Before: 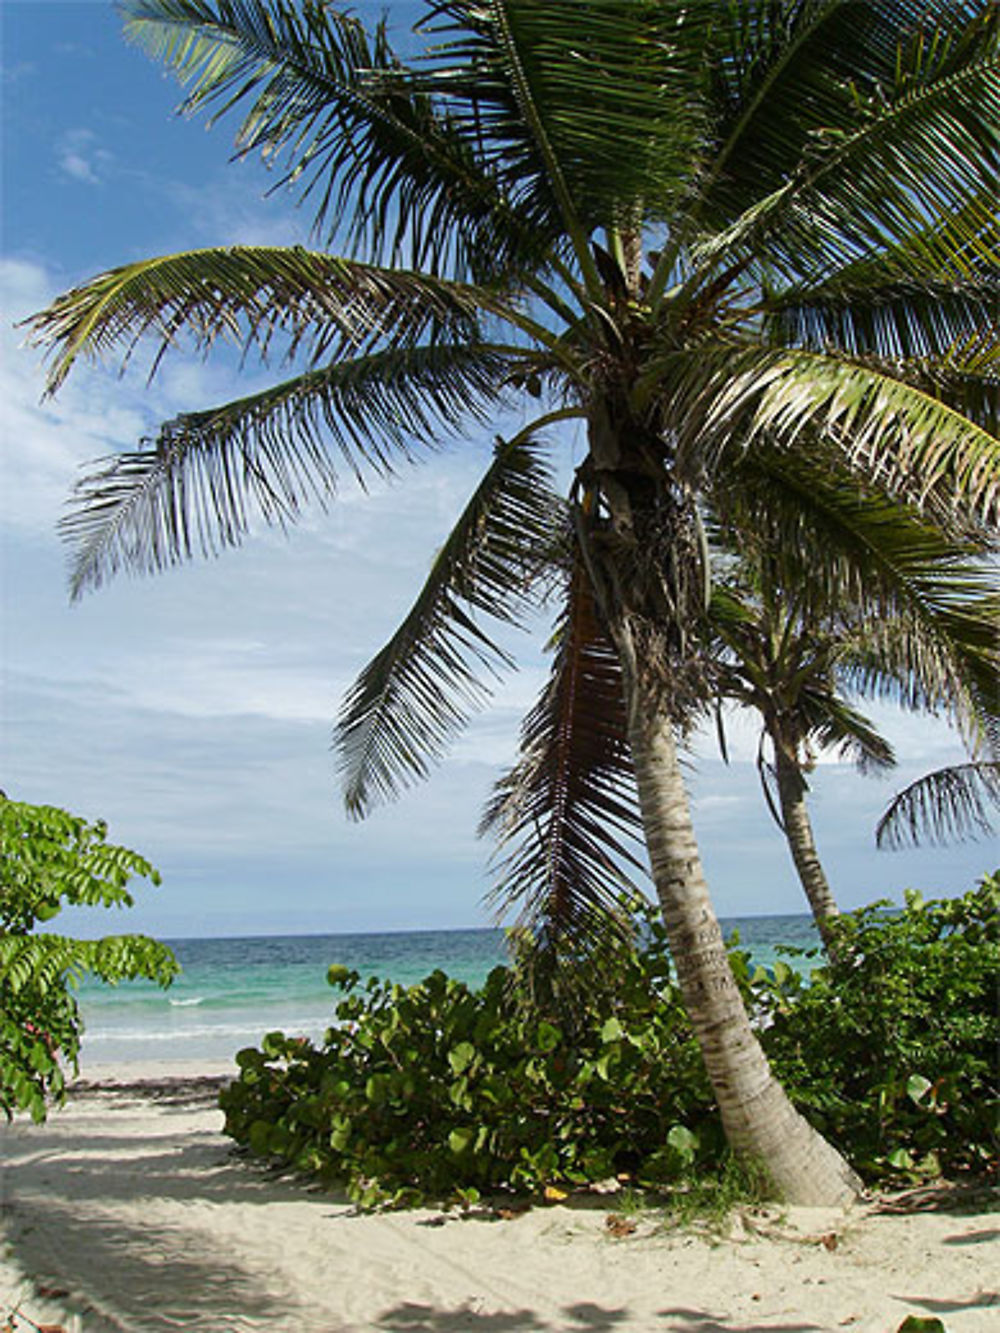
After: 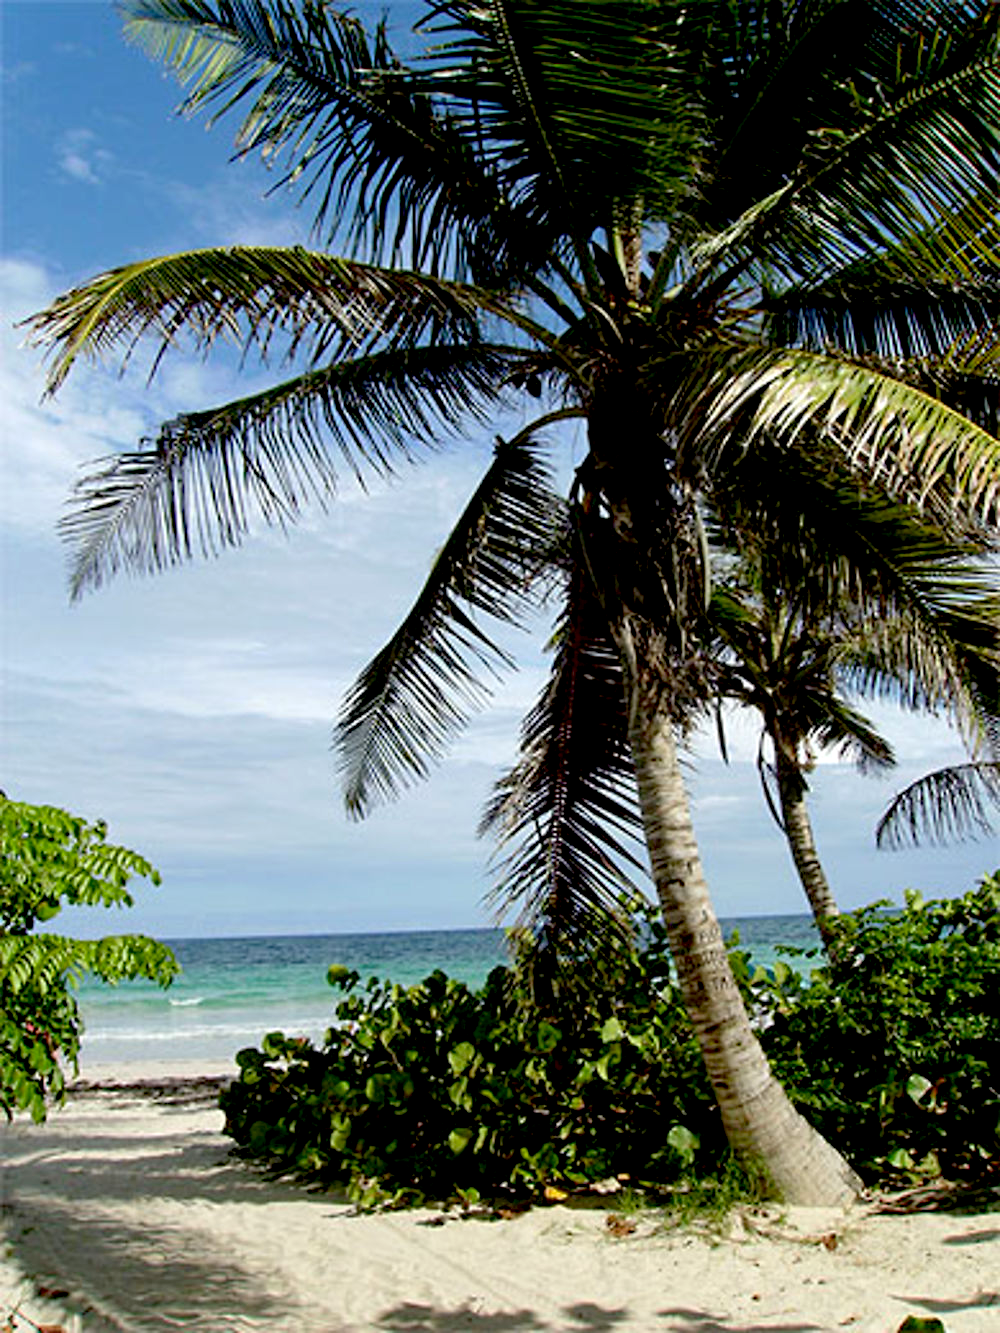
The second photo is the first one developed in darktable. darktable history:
exposure: black level correction 0.026, exposure 0.184 EV, compensate highlight preservation false
